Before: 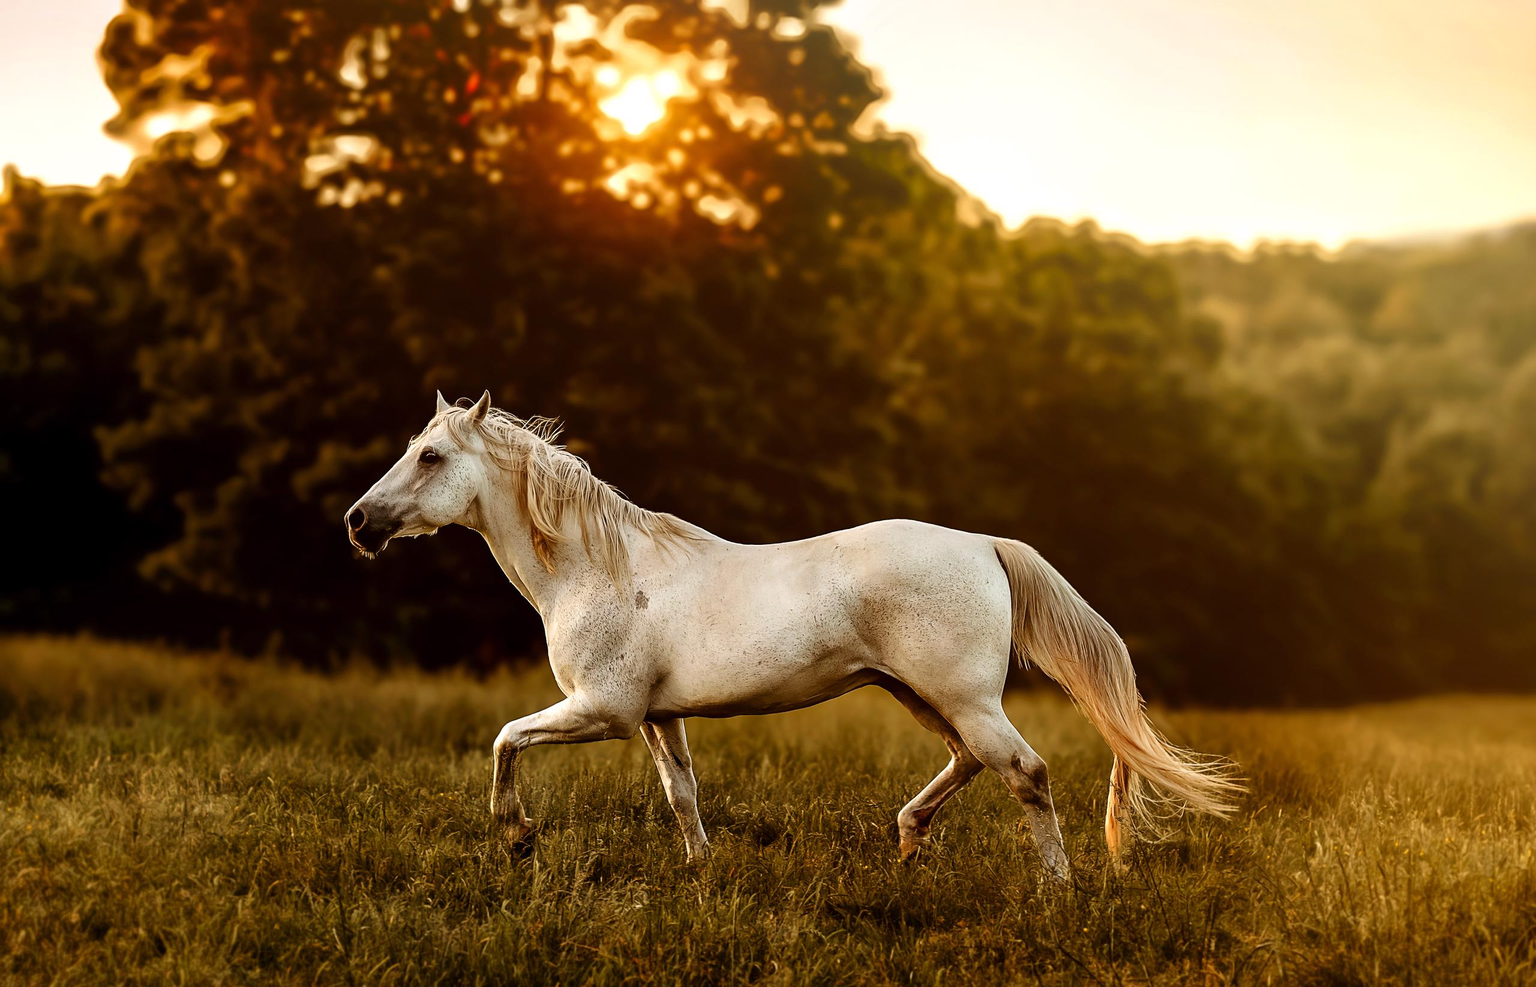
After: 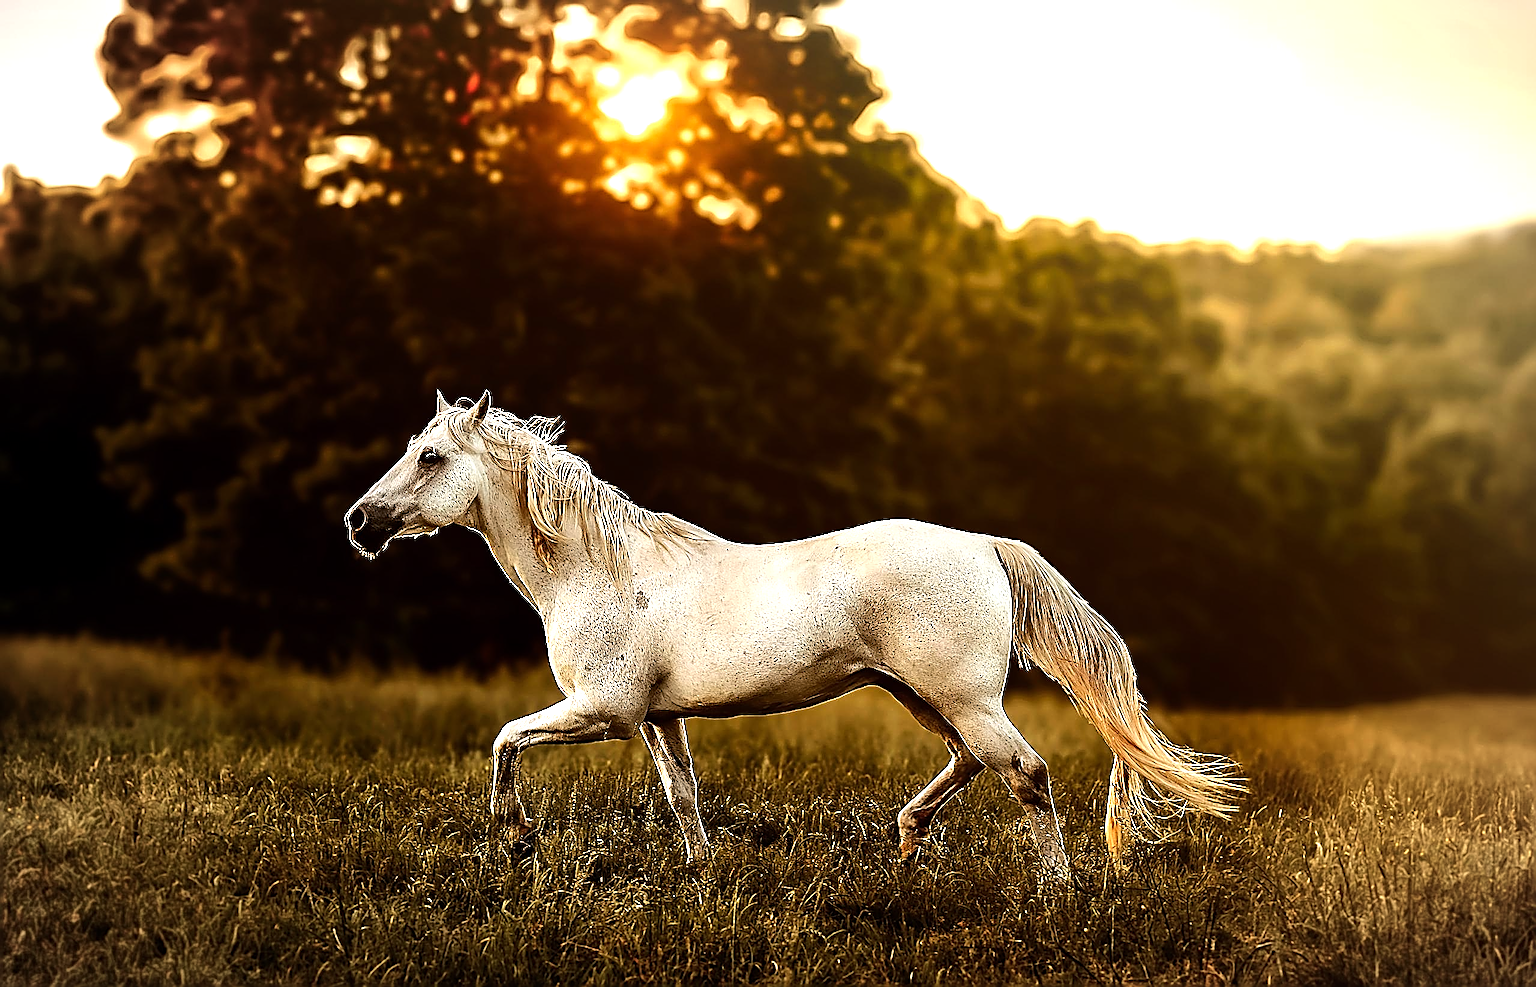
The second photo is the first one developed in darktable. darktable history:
vignetting: fall-off radius 100%, width/height ratio 1.337
tone equalizer: -8 EV -0.75 EV, -7 EV -0.7 EV, -6 EV -0.6 EV, -5 EV -0.4 EV, -3 EV 0.4 EV, -2 EV 0.6 EV, -1 EV 0.7 EV, +0 EV 0.75 EV, edges refinement/feathering 500, mask exposure compensation -1.57 EV, preserve details no
sharpen: amount 2
